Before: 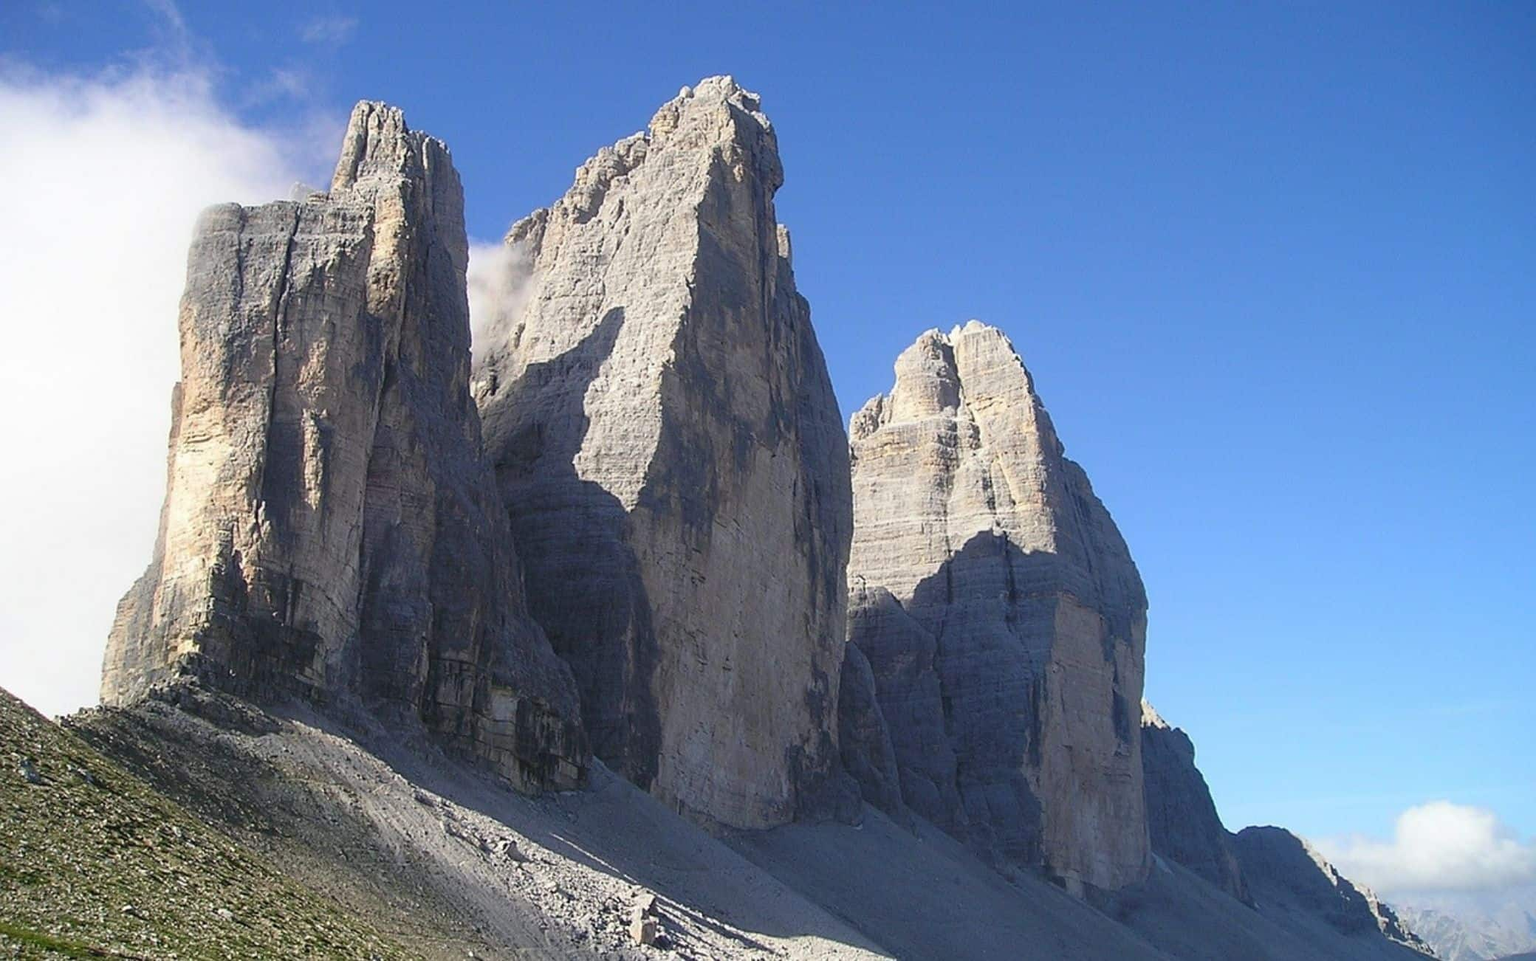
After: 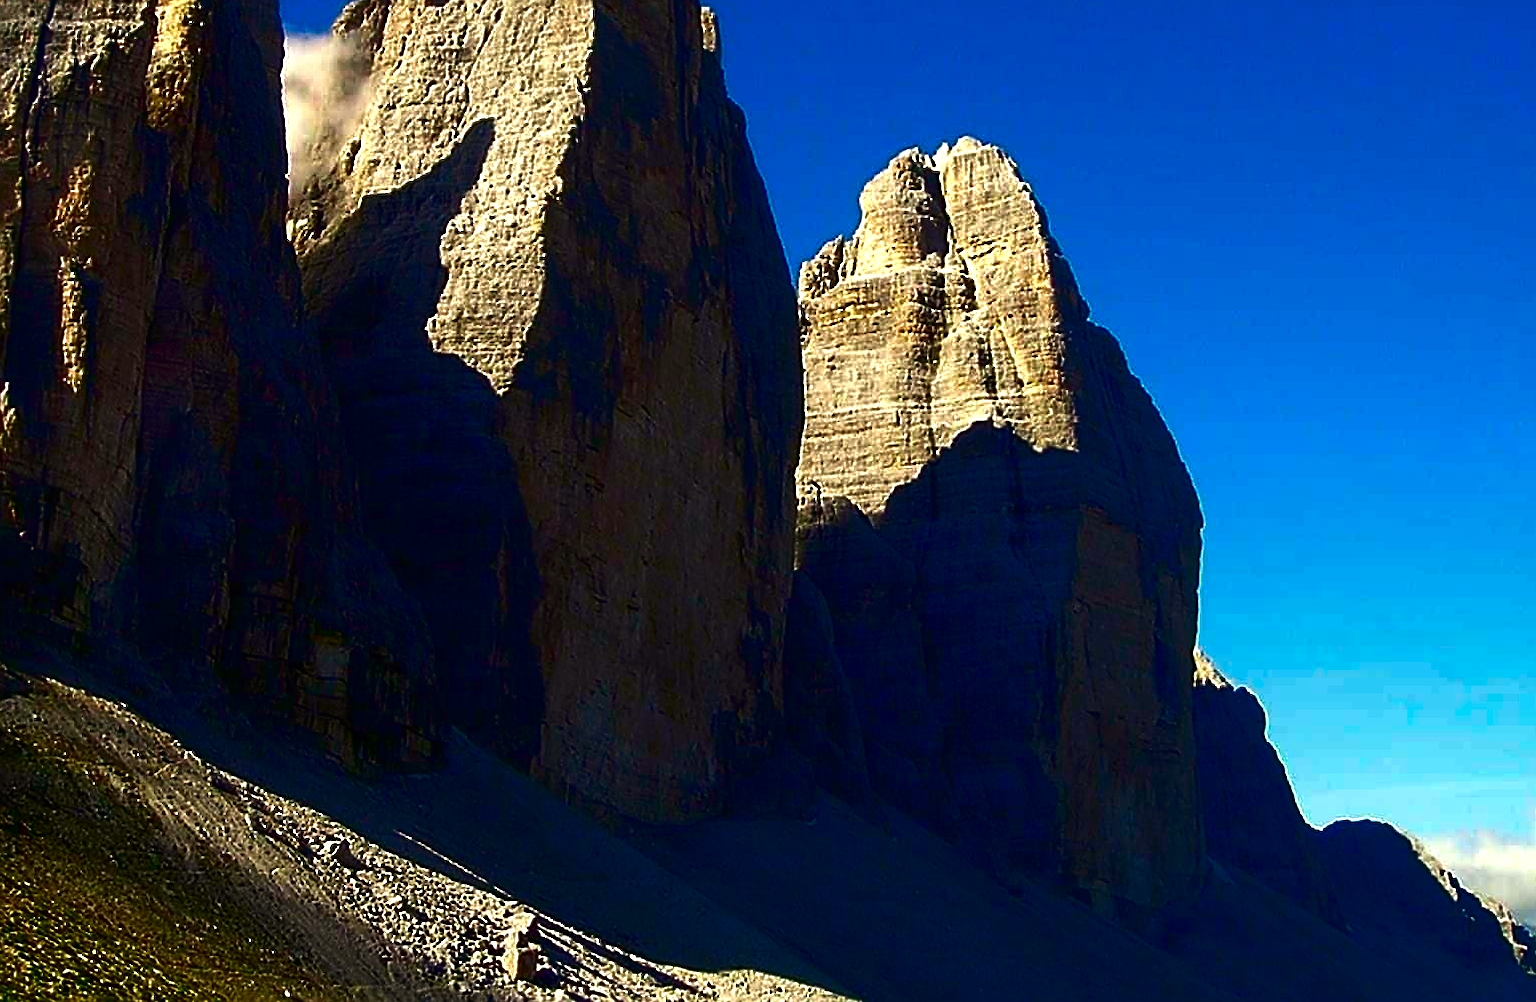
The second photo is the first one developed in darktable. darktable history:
contrast brightness saturation: brightness -1, saturation 1
exposure: exposure 0.376 EV, compensate highlight preservation false
sharpen: on, module defaults
white balance: red 1.029, blue 0.92
crop: left 16.871%, top 22.857%, right 9.116%
